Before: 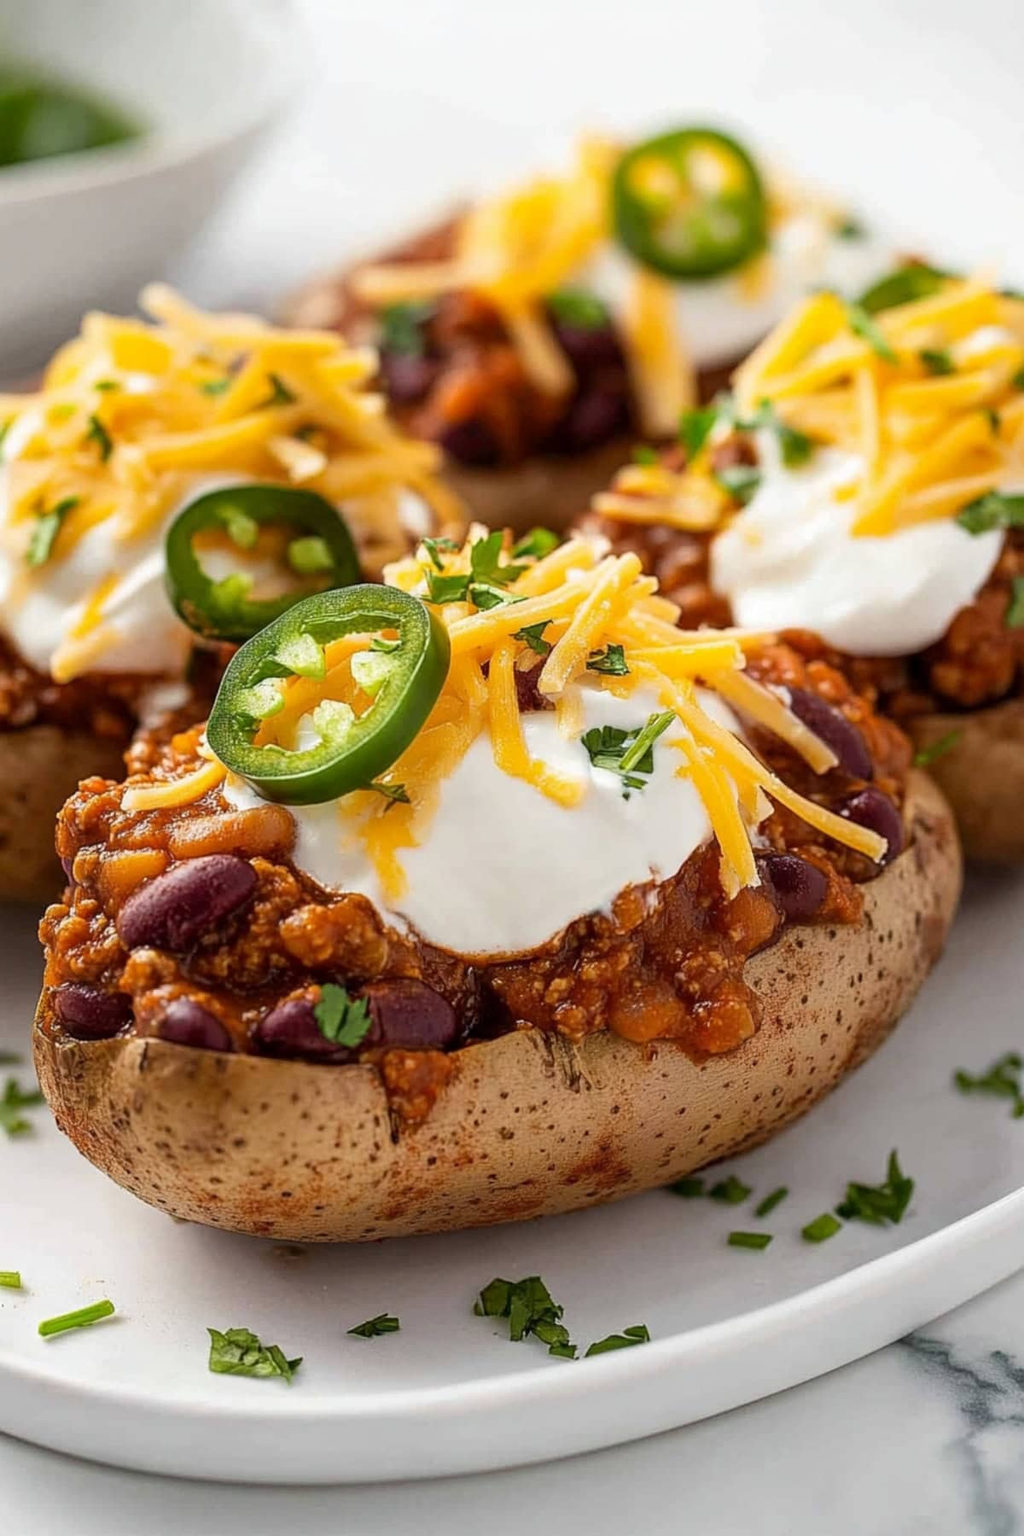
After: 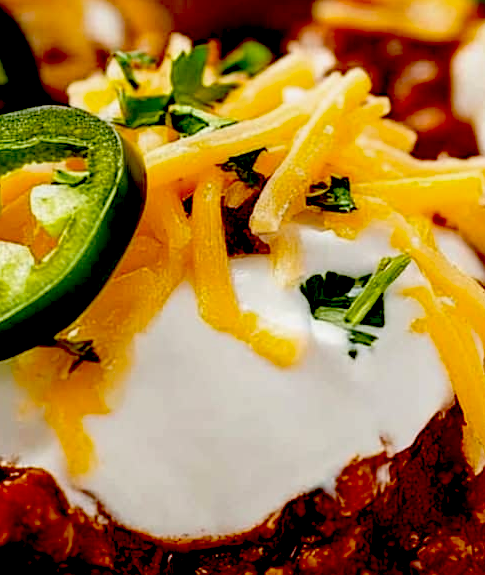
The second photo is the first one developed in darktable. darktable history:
exposure: black level correction 0.1, exposure -0.092 EV, compensate highlight preservation false
crop: left 31.751%, top 32.172%, right 27.8%, bottom 35.83%
